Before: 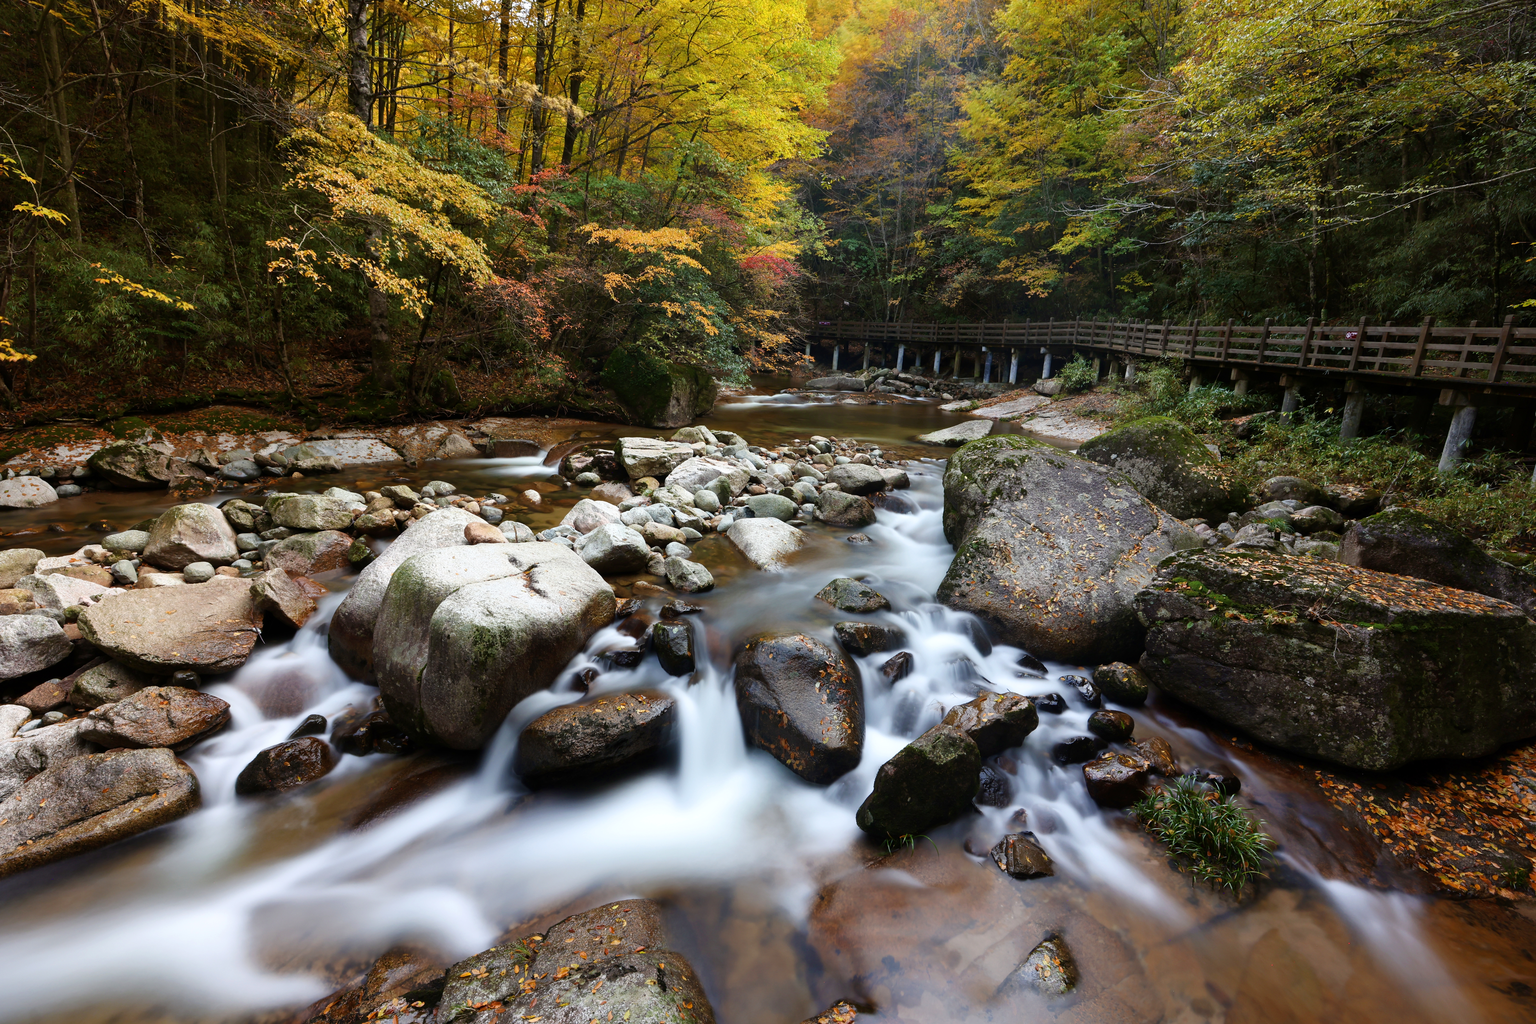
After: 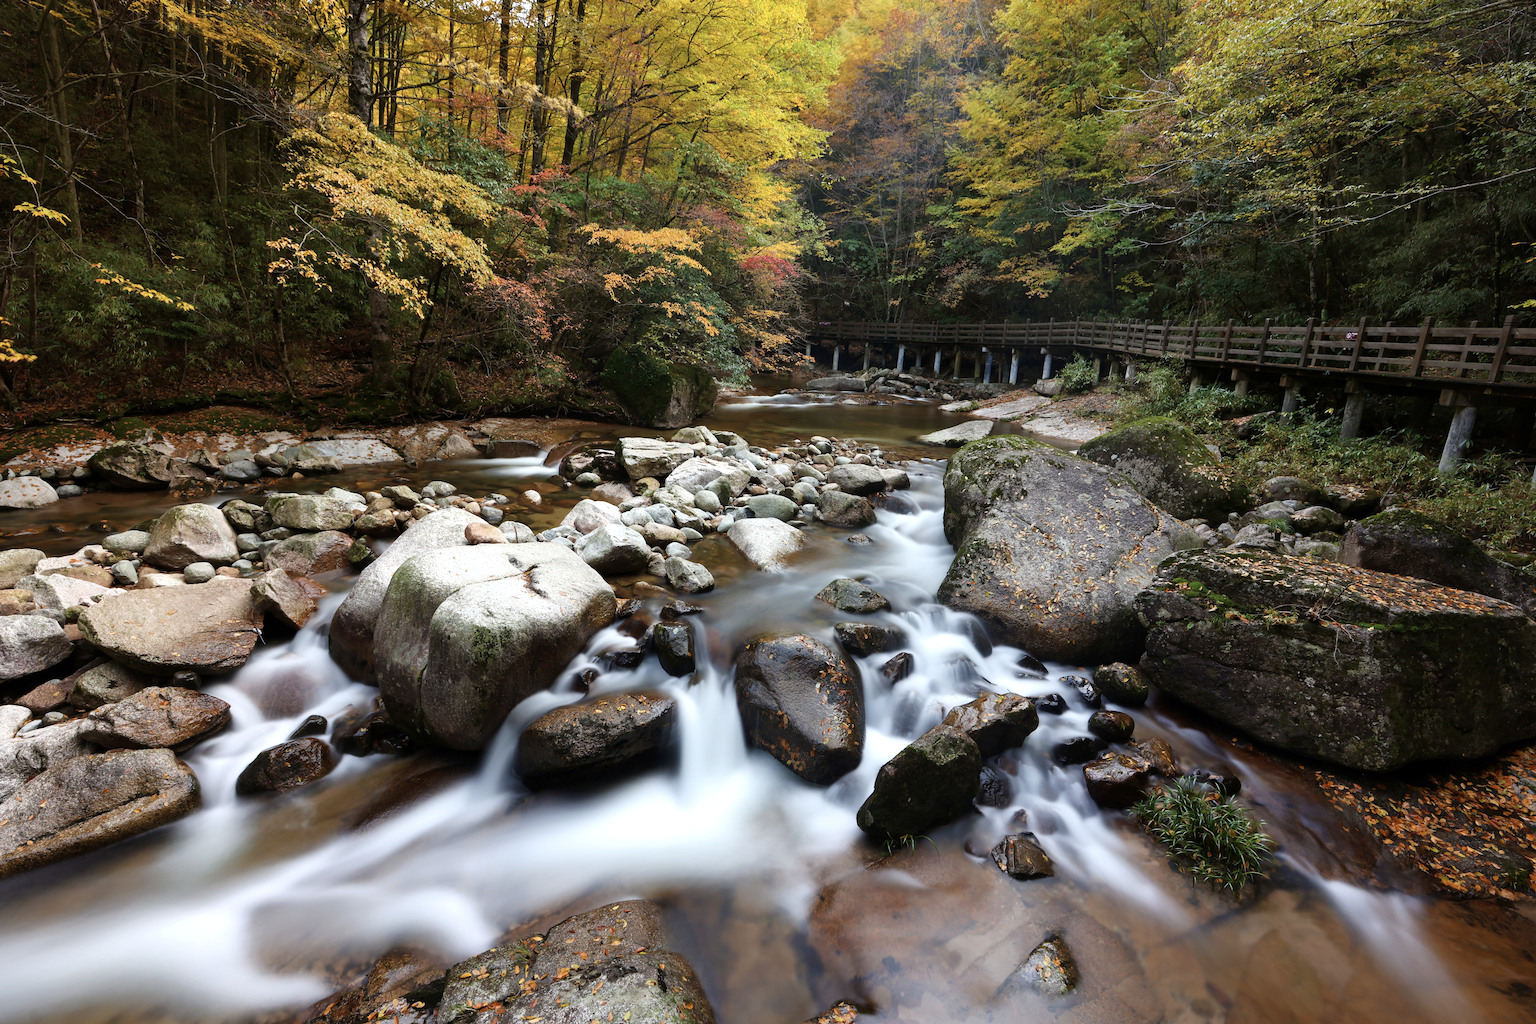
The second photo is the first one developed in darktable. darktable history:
contrast brightness saturation: saturation -0.17
exposure: exposure 0.15 EV, compensate highlight preservation false
